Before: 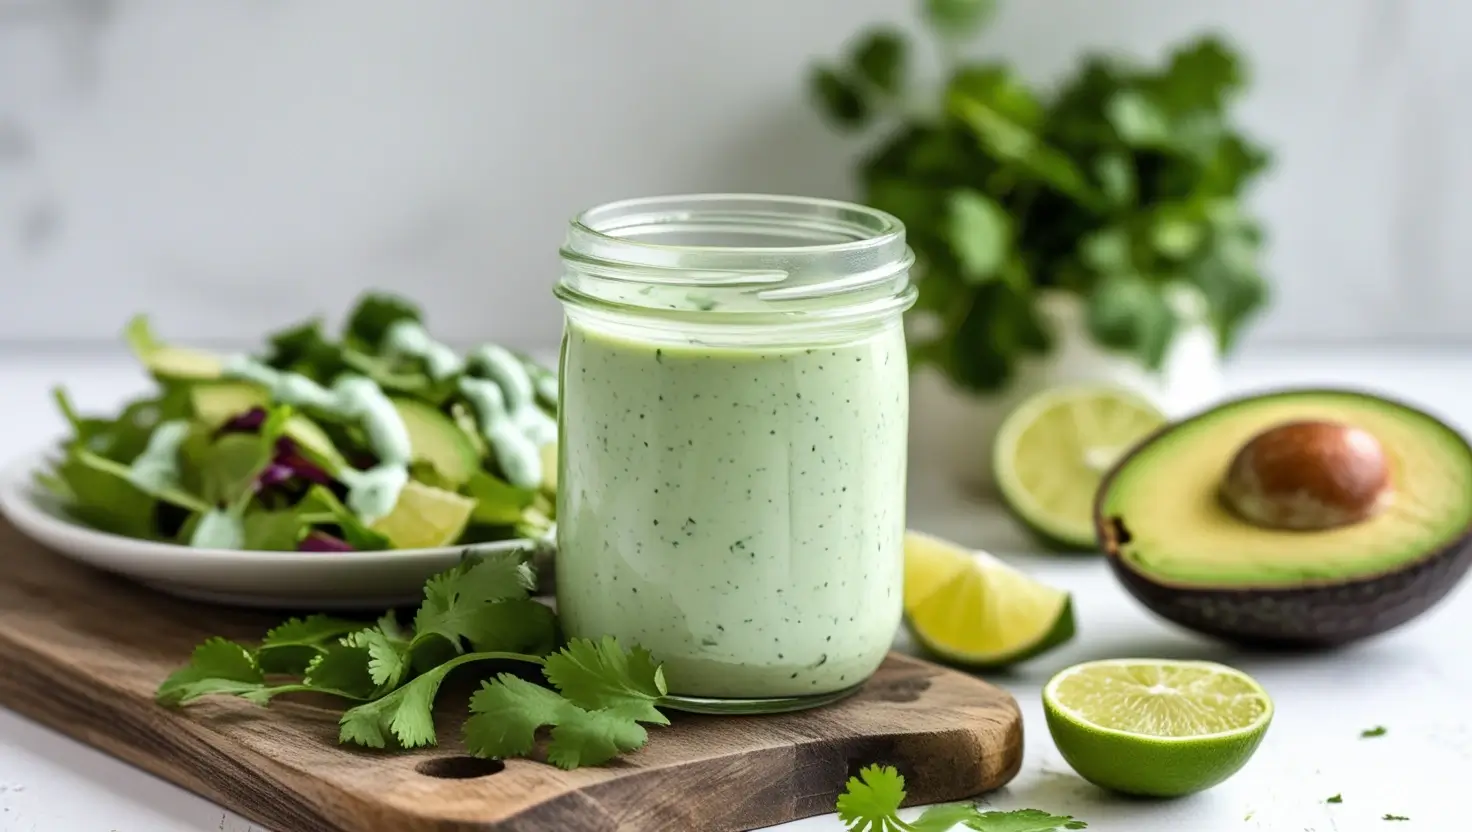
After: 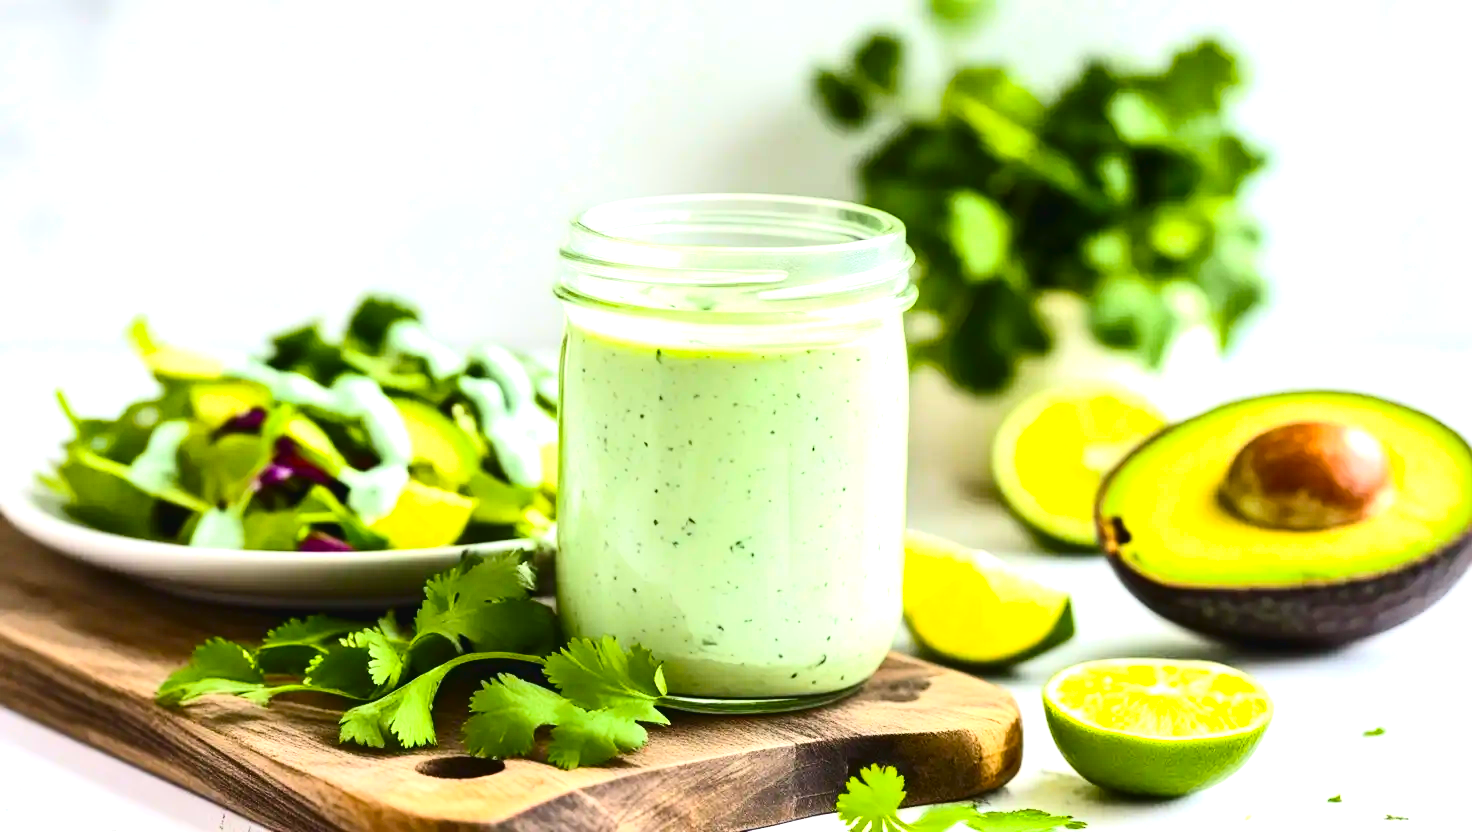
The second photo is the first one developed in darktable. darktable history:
exposure: black level correction 0.001, exposure 1.042 EV, compensate exposure bias true, compensate highlight preservation false
color balance rgb: global offset › luminance 0.771%, linear chroma grading › global chroma 20.35%, perceptual saturation grading › global saturation 19.006%, global vibrance 22.012%
contrast brightness saturation: contrast 0.279
